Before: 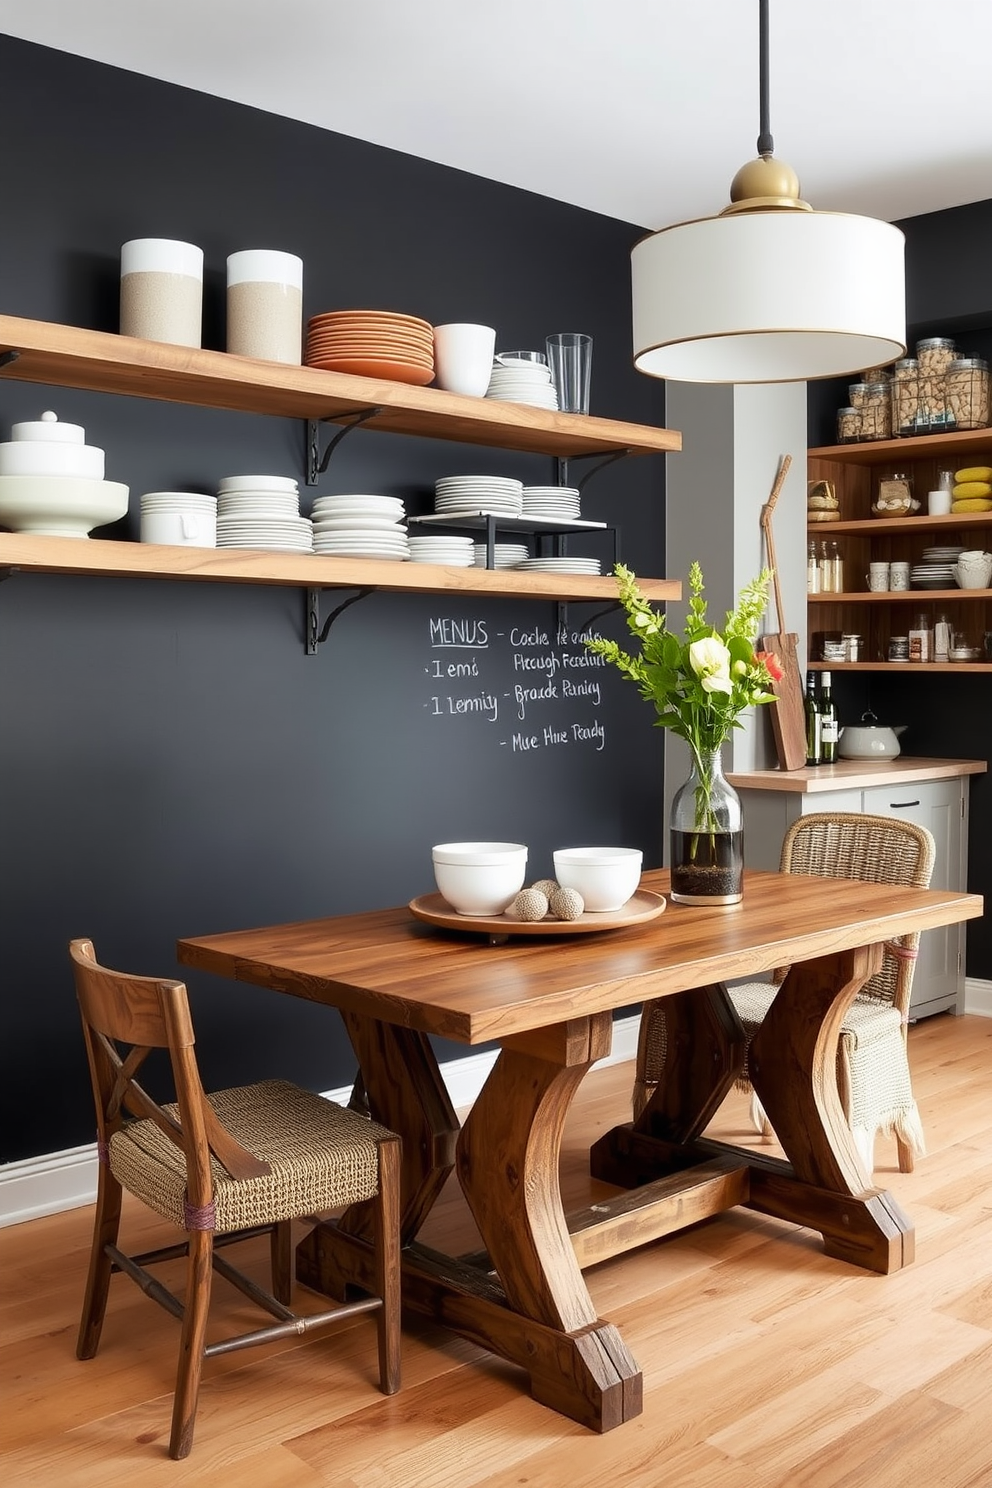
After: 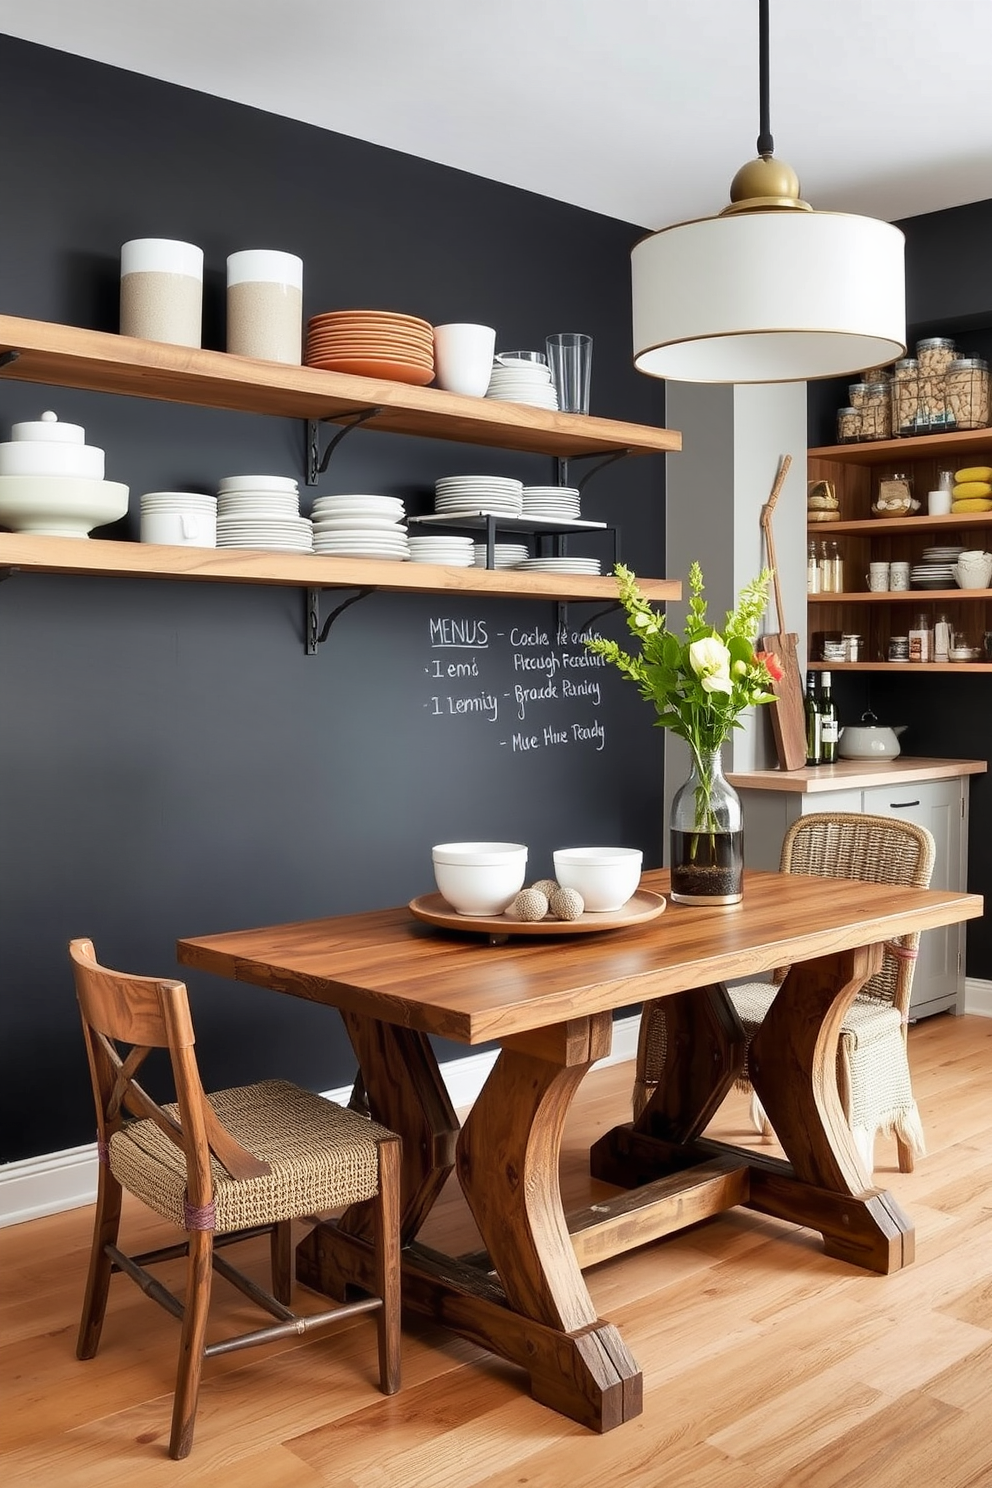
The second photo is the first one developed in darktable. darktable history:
shadows and highlights: shadows 60.68, soften with gaussian
